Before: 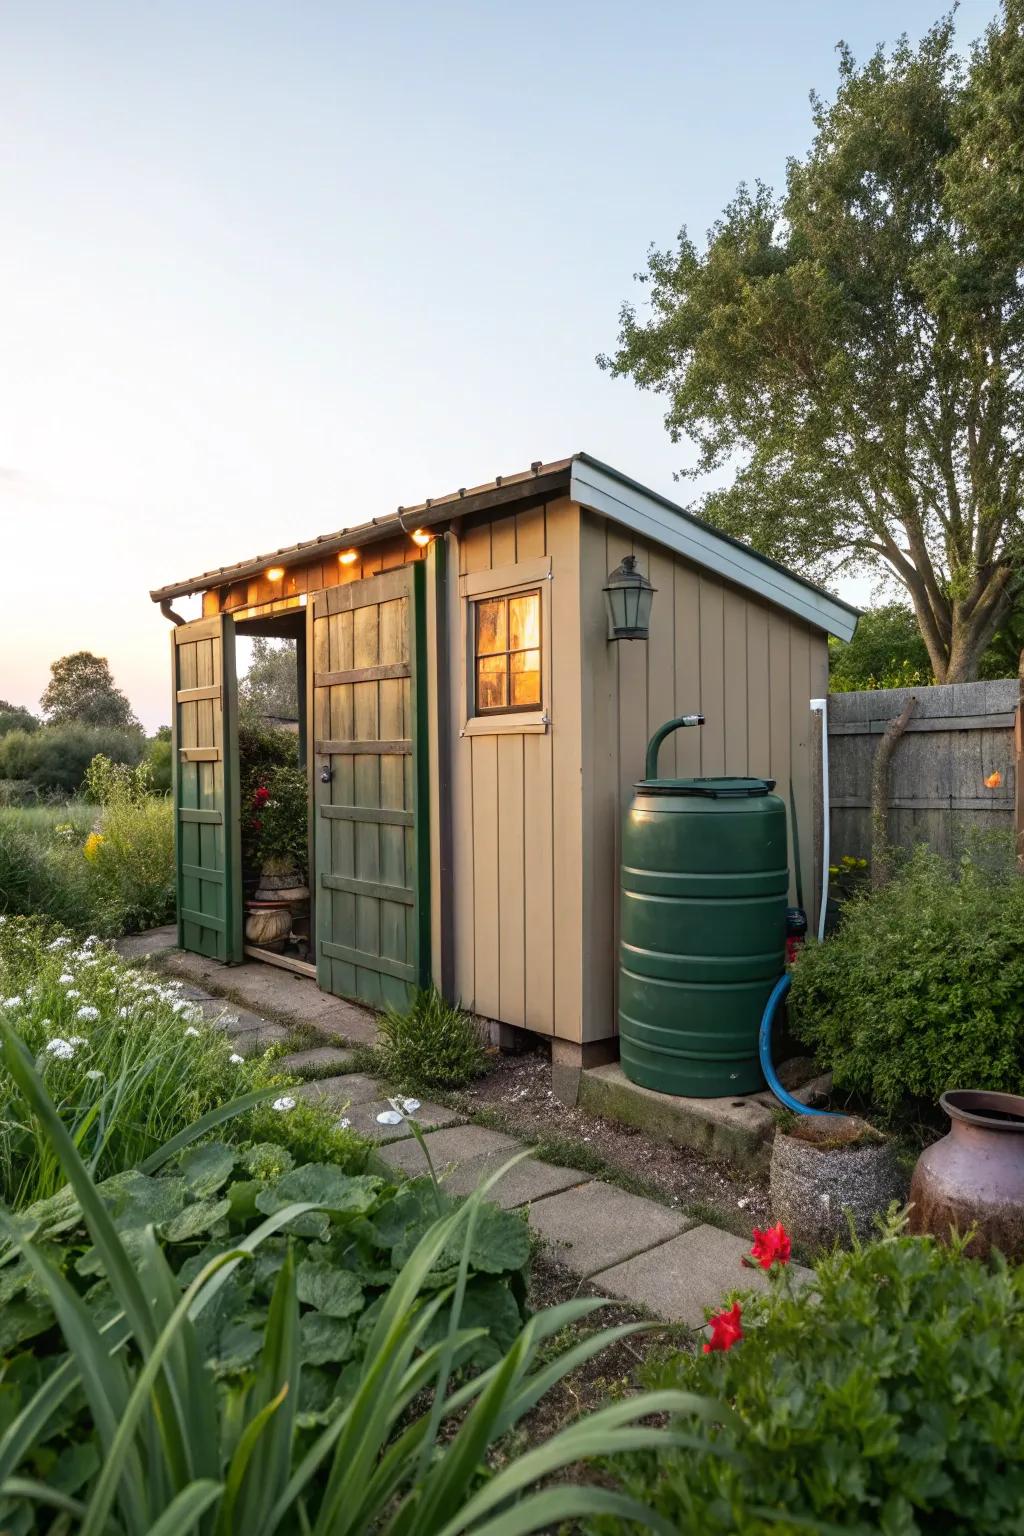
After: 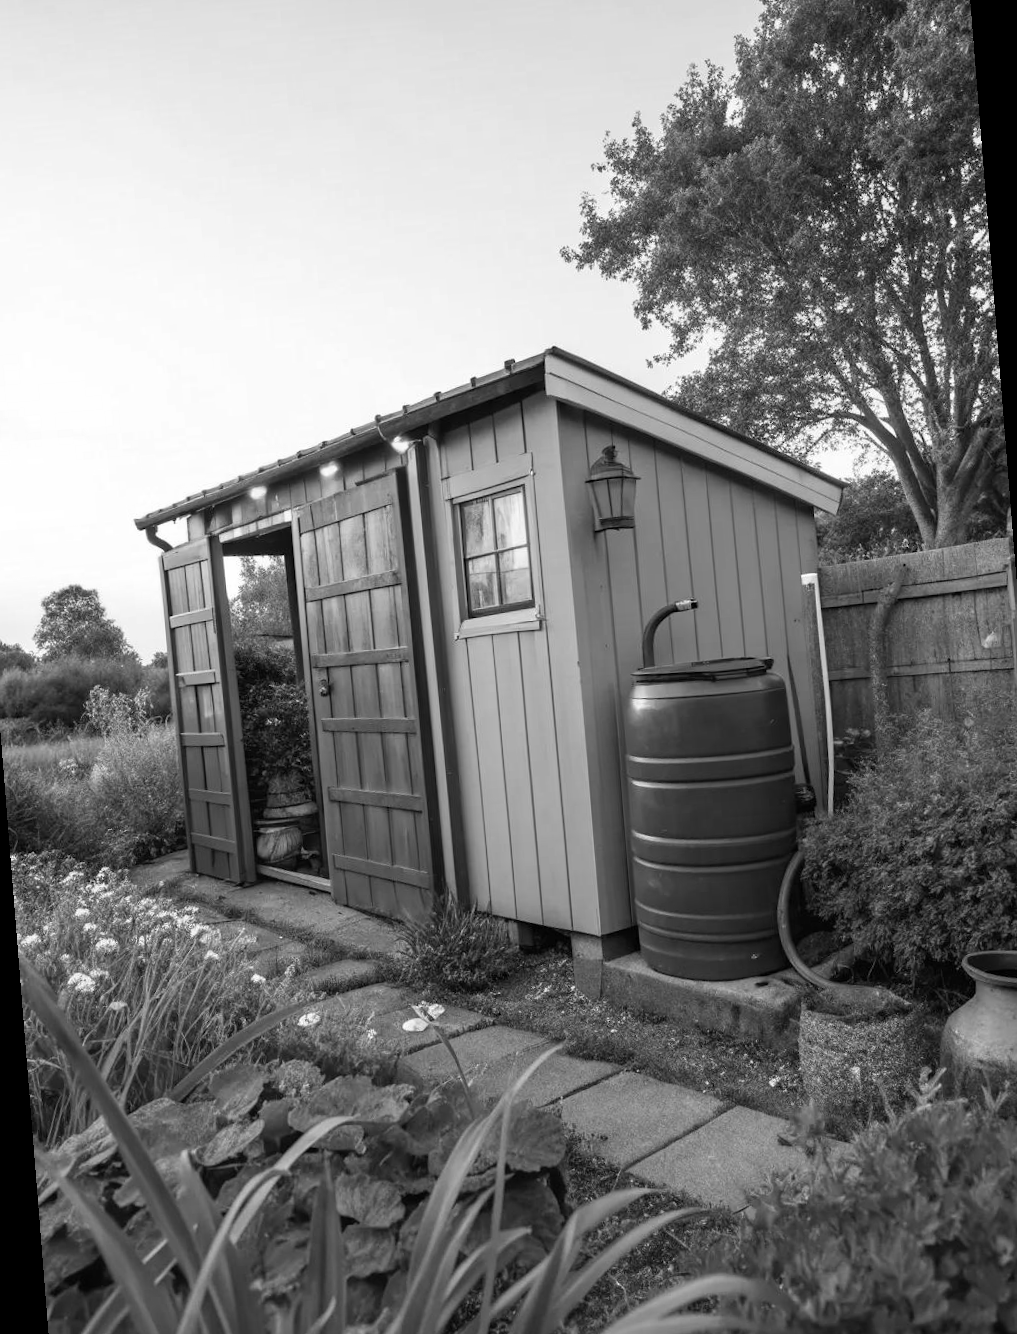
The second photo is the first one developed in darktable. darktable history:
monochrome: on, module defaults
rotate and perspective: rotation -4.57°, crop left 0.054, crop right 0.944, crop top 0.087, crop bottom 0.914
